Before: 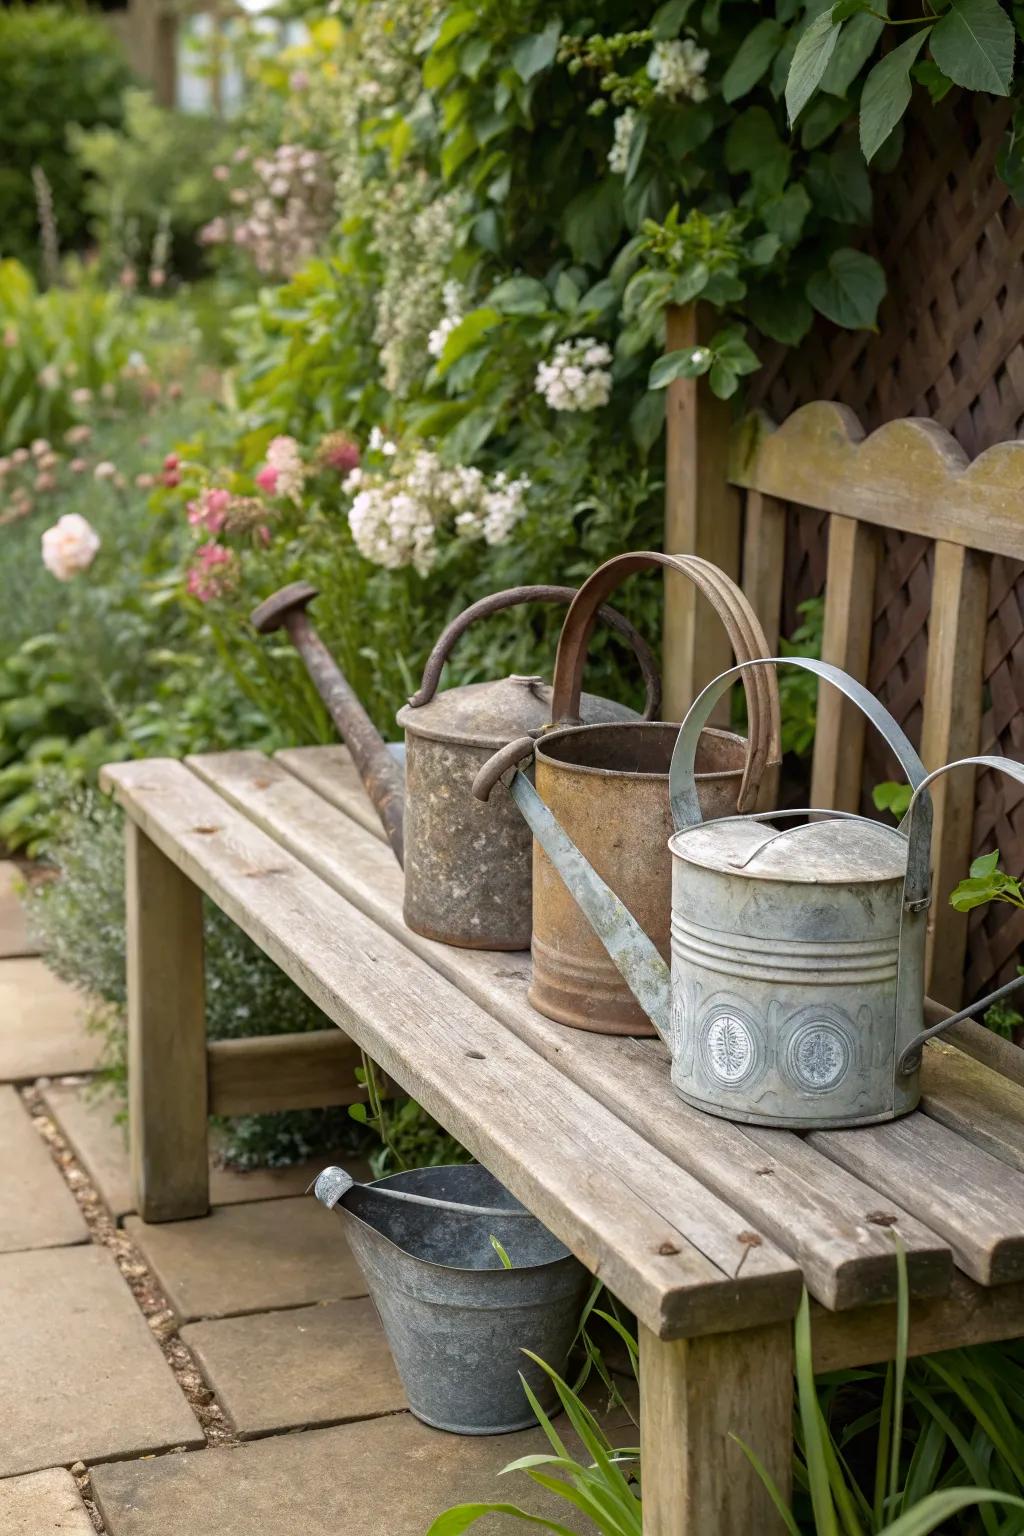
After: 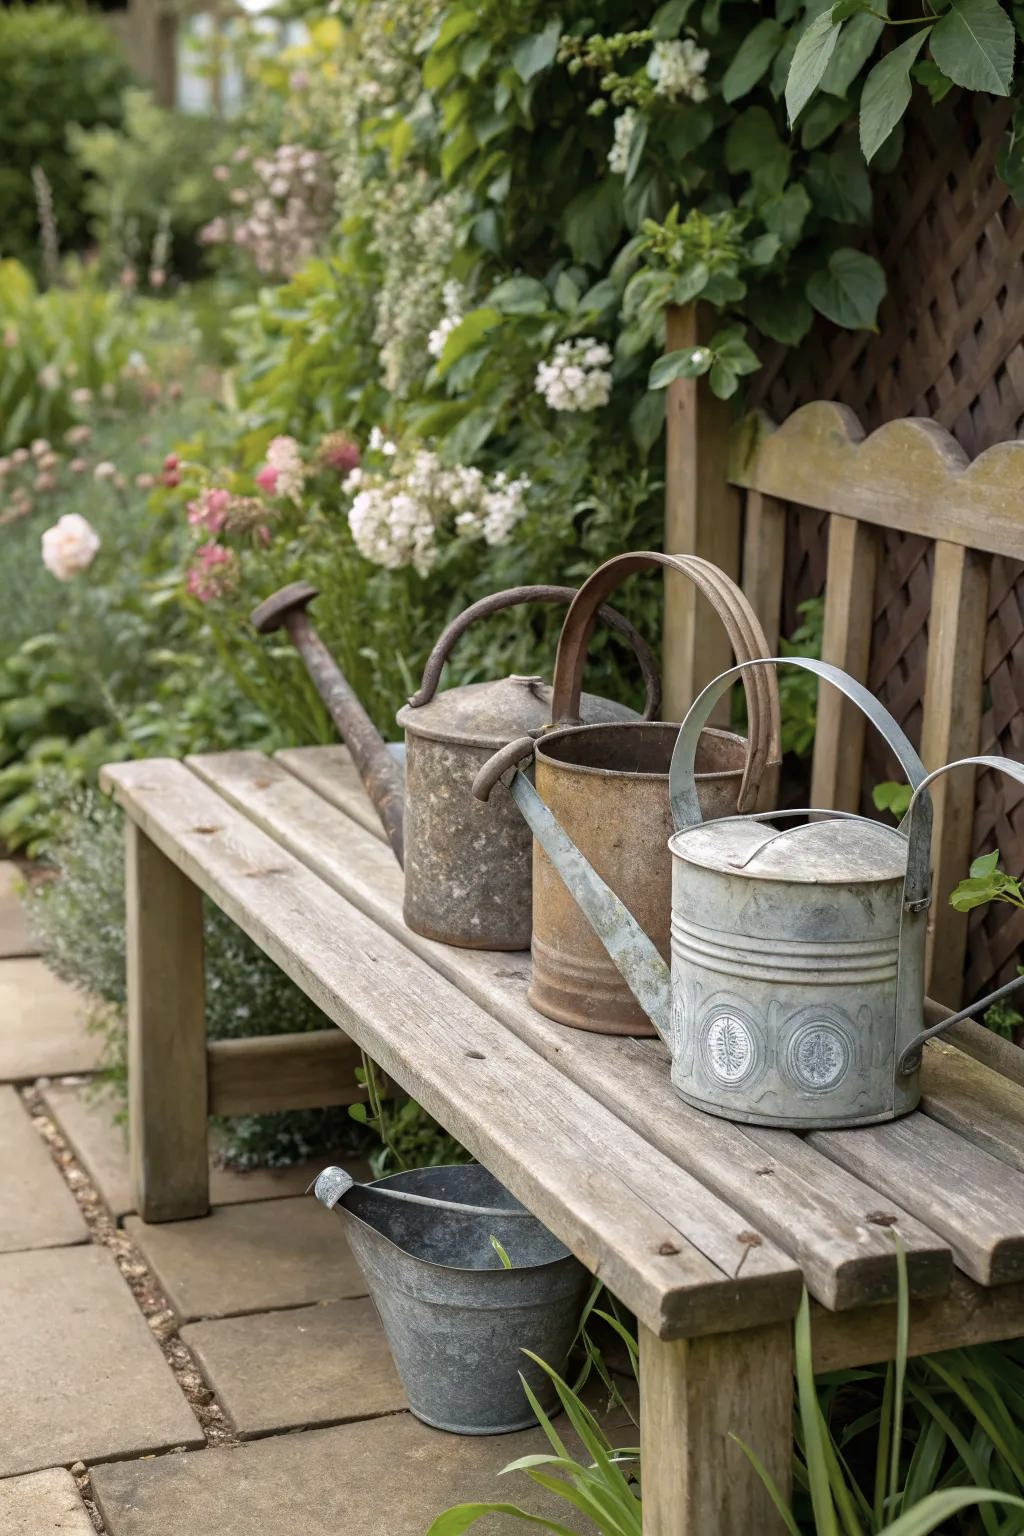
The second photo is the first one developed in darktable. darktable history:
shadows and highlights: shadows 37.27, highlights -28.18, soften with gaussian
contrast brightness saturation: saturation -0.17
